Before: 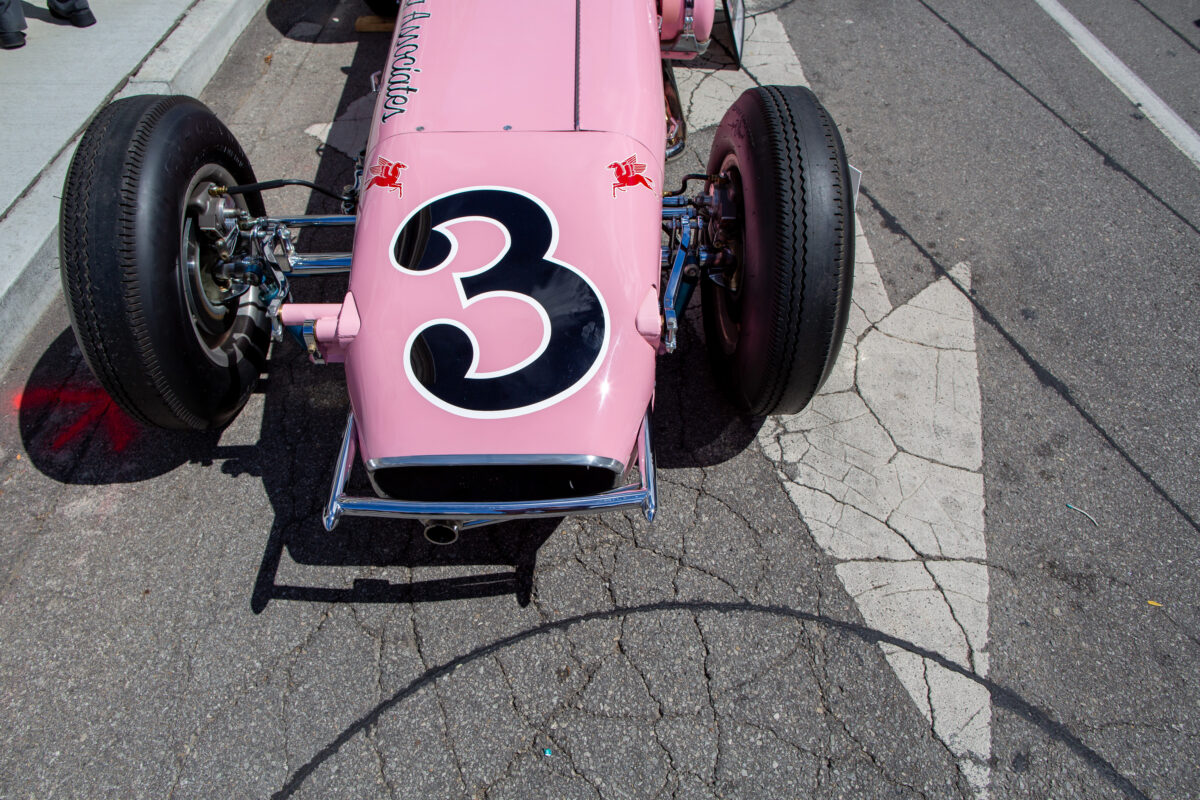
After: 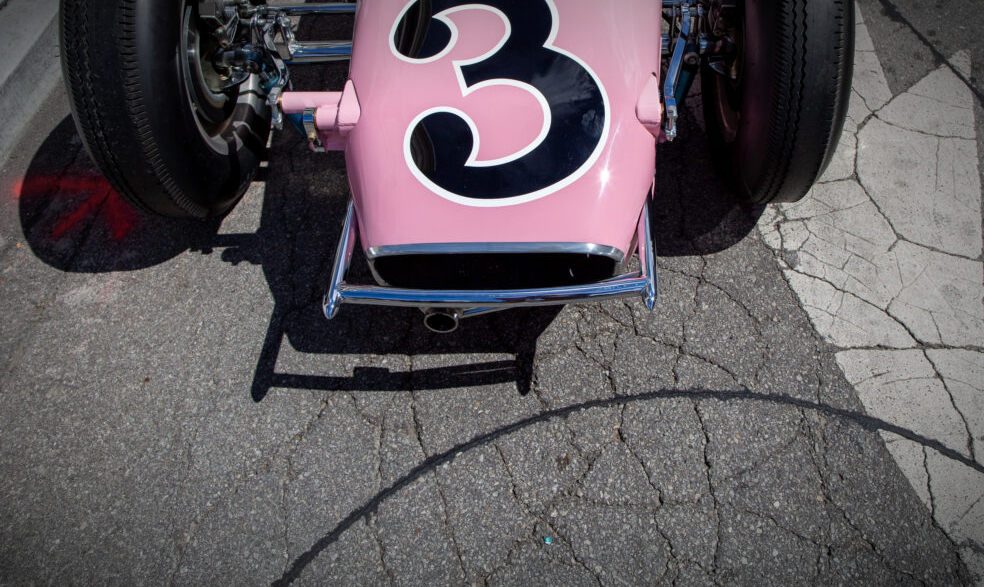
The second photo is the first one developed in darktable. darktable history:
vignetting: fall-off start 67.5%, fall-off radius 67.23%, brightness -0.813, automatic ratio true
crop: top 26.531%, right 17.959%
